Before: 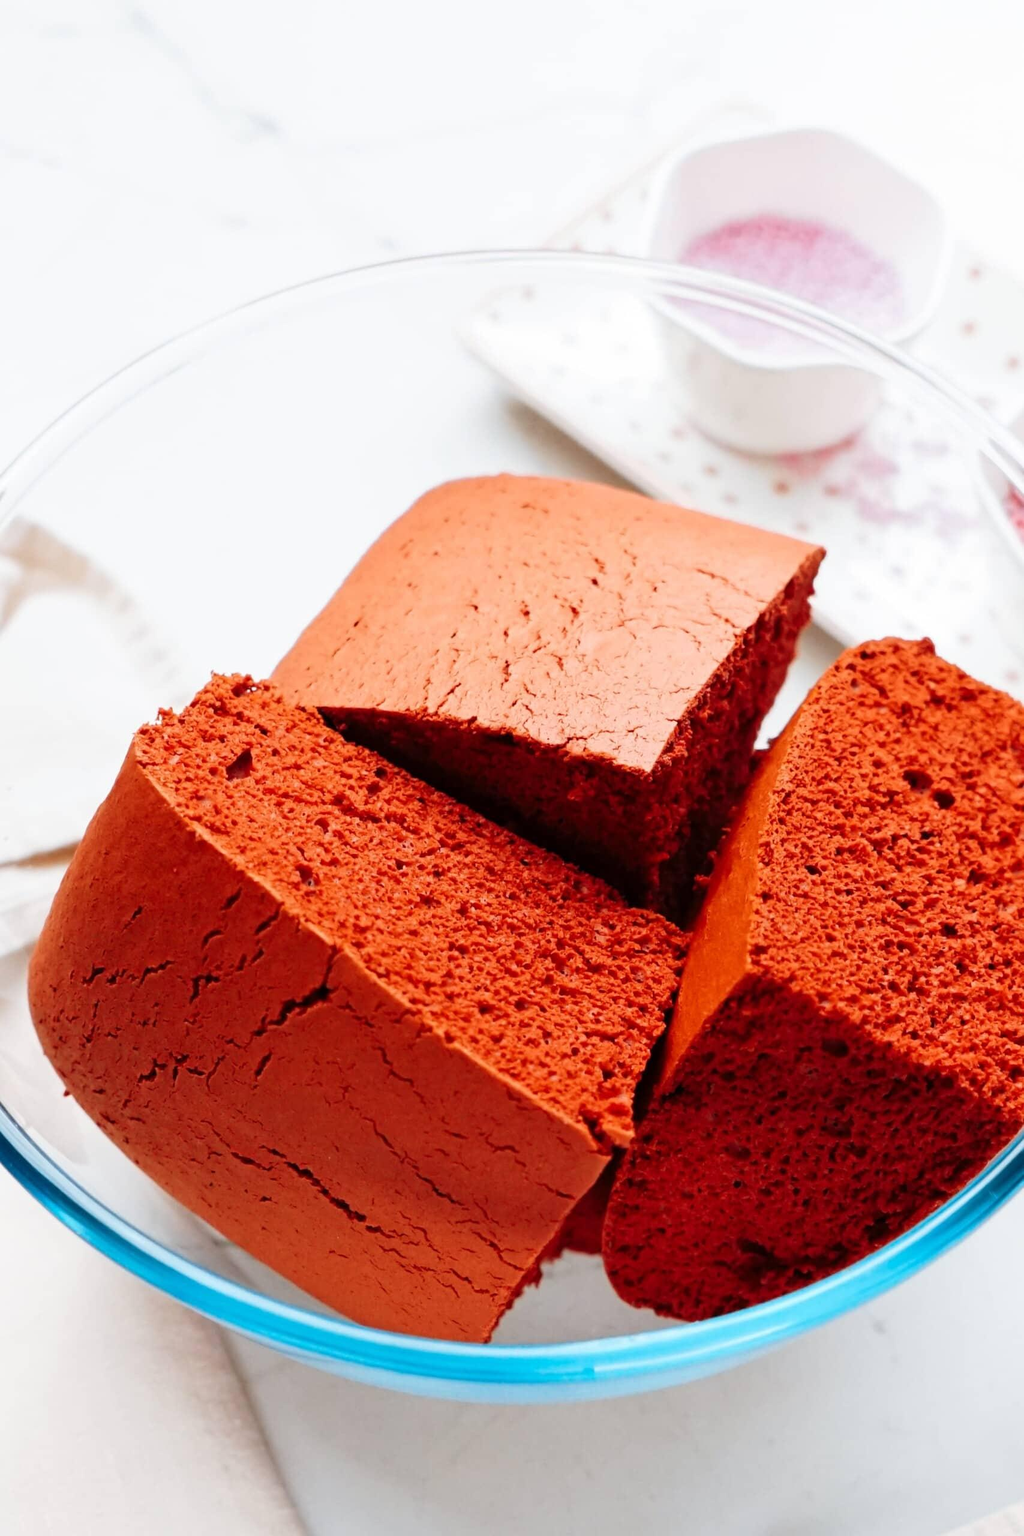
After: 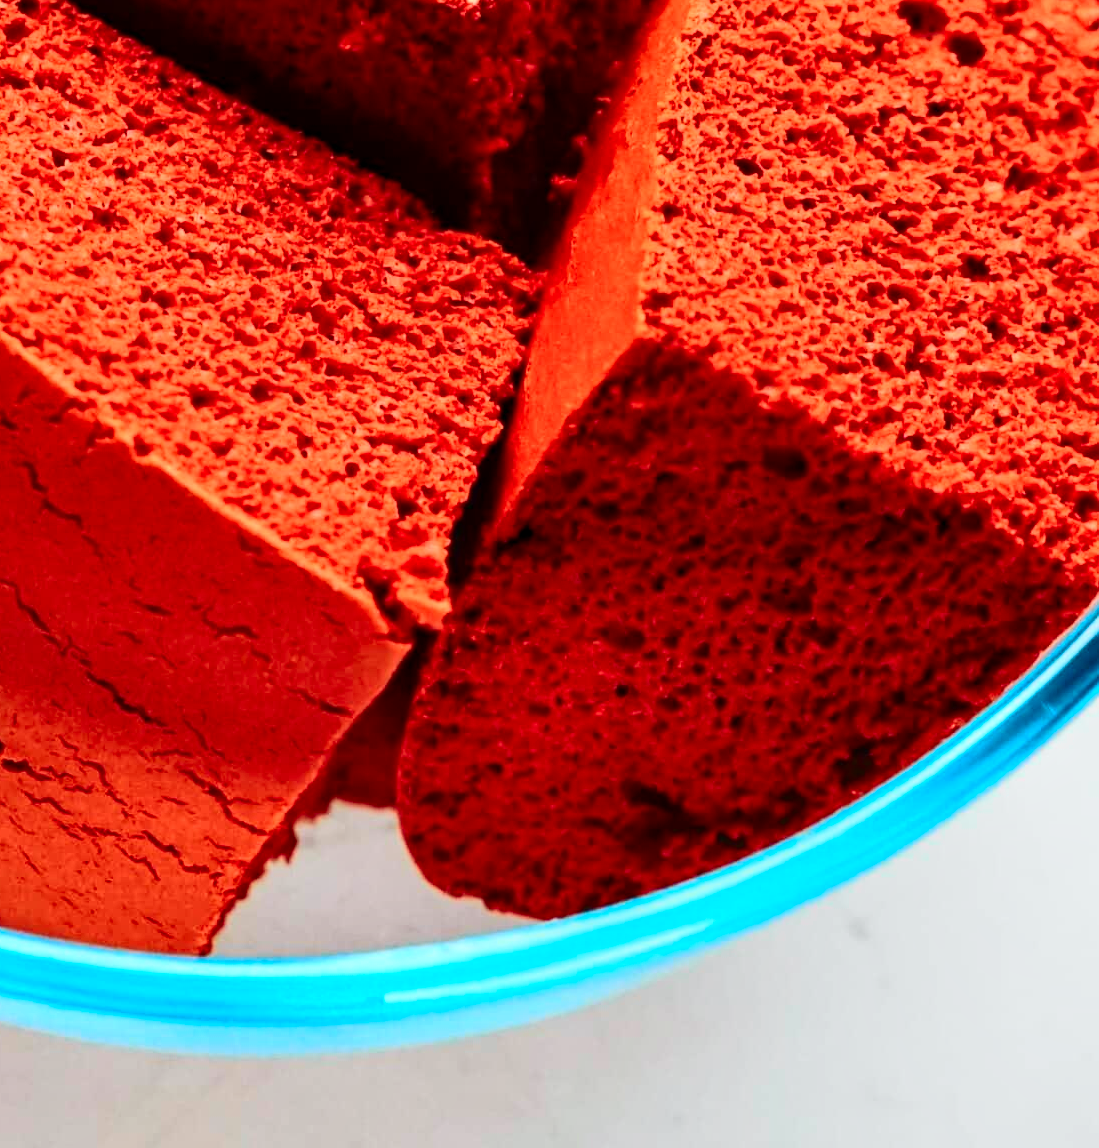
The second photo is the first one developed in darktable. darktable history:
crop and rotate: left 35.565%, top 50.154%, bottom 4.979%
shadows and highlights: shadows 32, highlights -32.24, soften with gaussian
local contrast: on, module defaults
tone curve: curves: ch0 [(0, 0.003) (0.044, 0.032) (0.12, 0.089) (0.197, 0.168) (0.281, 0.273) (0.468, 0.548) (0.588, 0.71) (0.701, 0.815) (0.86, 0.922) (1, 0.982)]; ch1 [(0, 0) (0.247, 0.215) (0.433, 0.382) (0.466, 0.426) (0.493, 0.481) (0.501, 0.5) (0.517, 0.524) (0.557, 0.582) (0.598, 0.651) (0.671, 0.735) (0.796, 0.85) (1, 1)]; ch2 [(0, 0) (0.249, 0.216) (0.357, 0.317) (0.448, 0.432) (0.478, 0.492) (0.498, 0.499) (0.517, 0.53) (0.537, 0.57) (0.569, 0.623) (0.61, 0.663) (0.706, 0.75) (0.808, 0.809) (0.991, 0.968)], color space Lab, independent channels, preserve colors none
